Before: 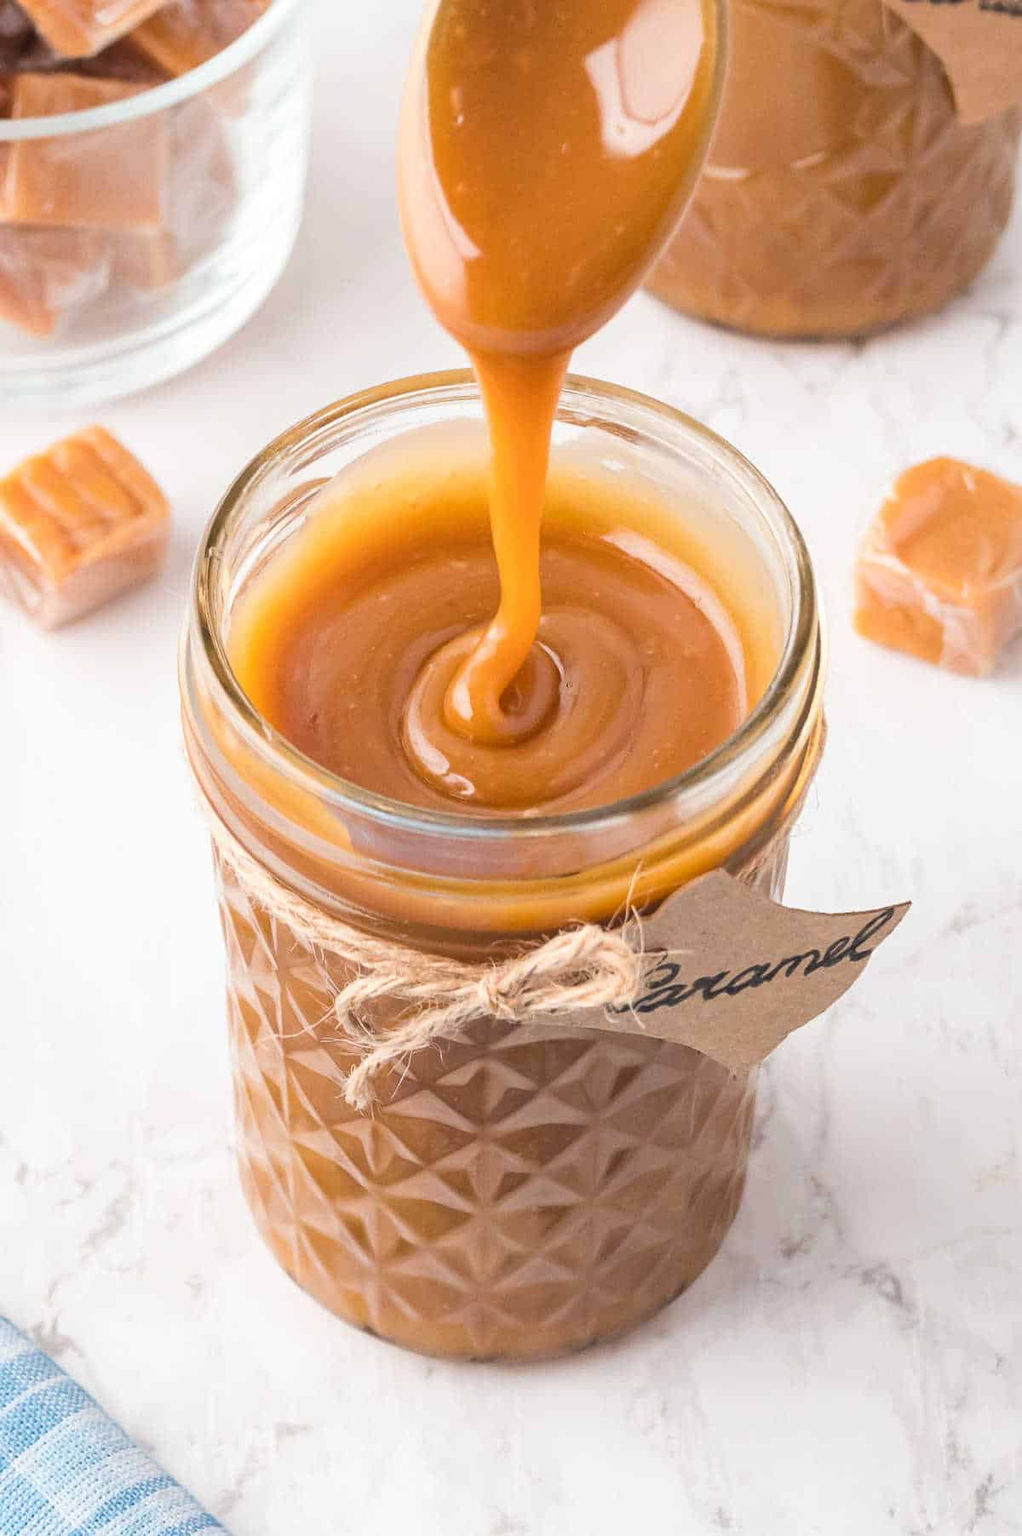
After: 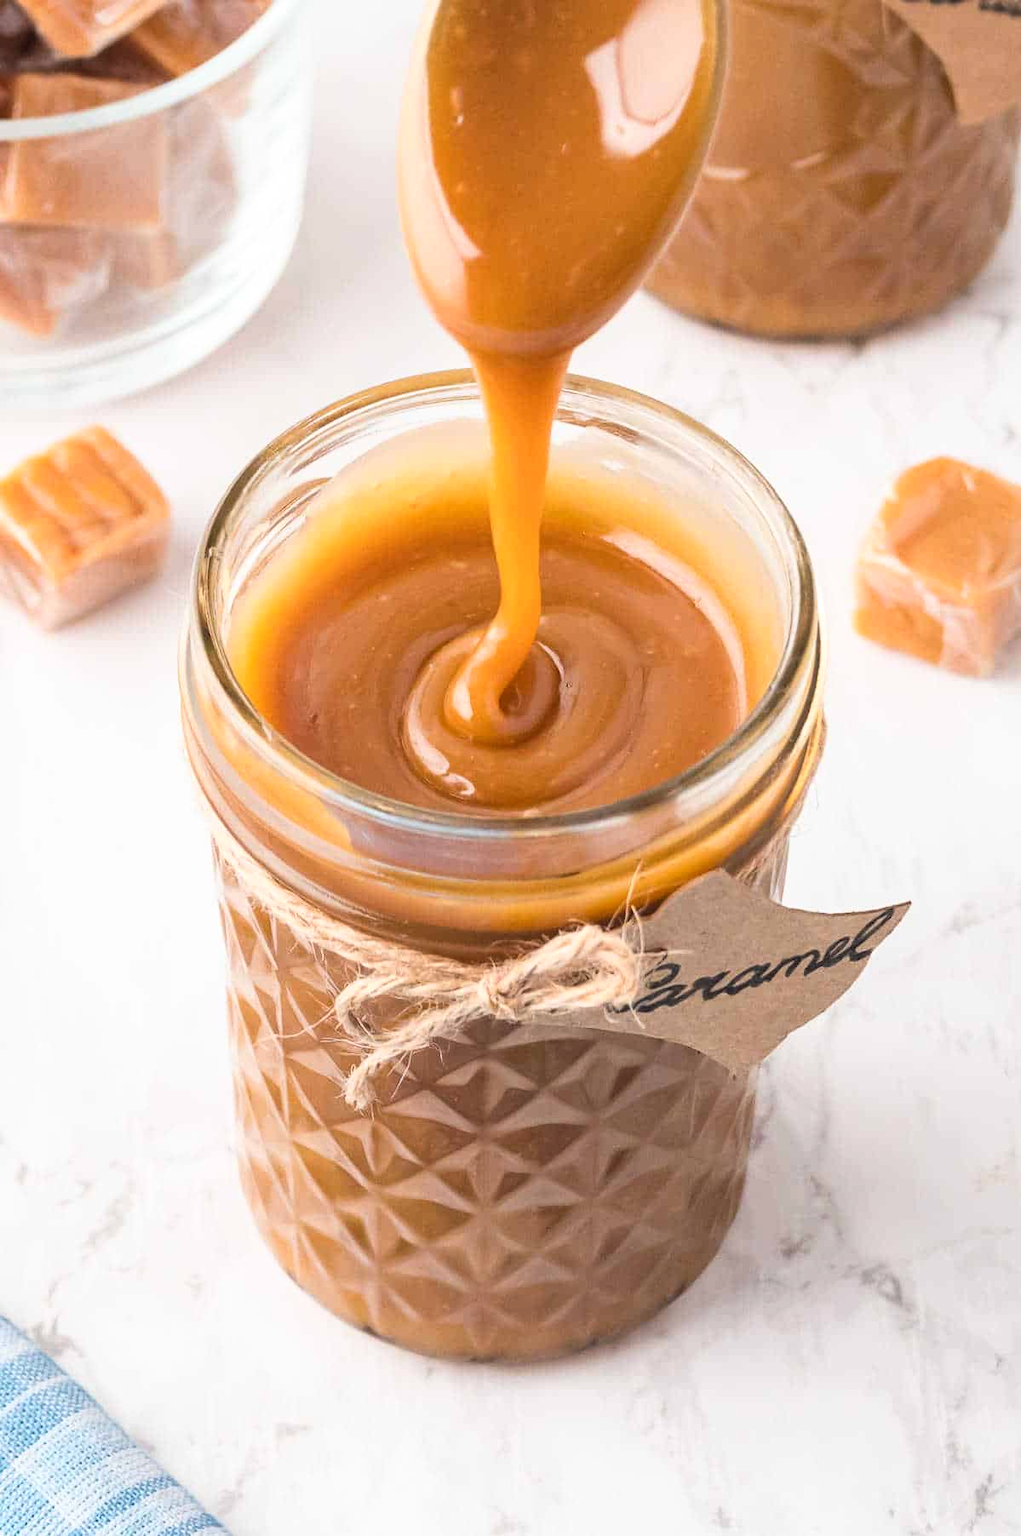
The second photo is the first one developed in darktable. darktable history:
white balance: emerald 1
rgb curve: curves: ch0 [(0, 0) (0.078, 0.051) (0.929, 0.956) (1, 1)], compensate middle gray true
